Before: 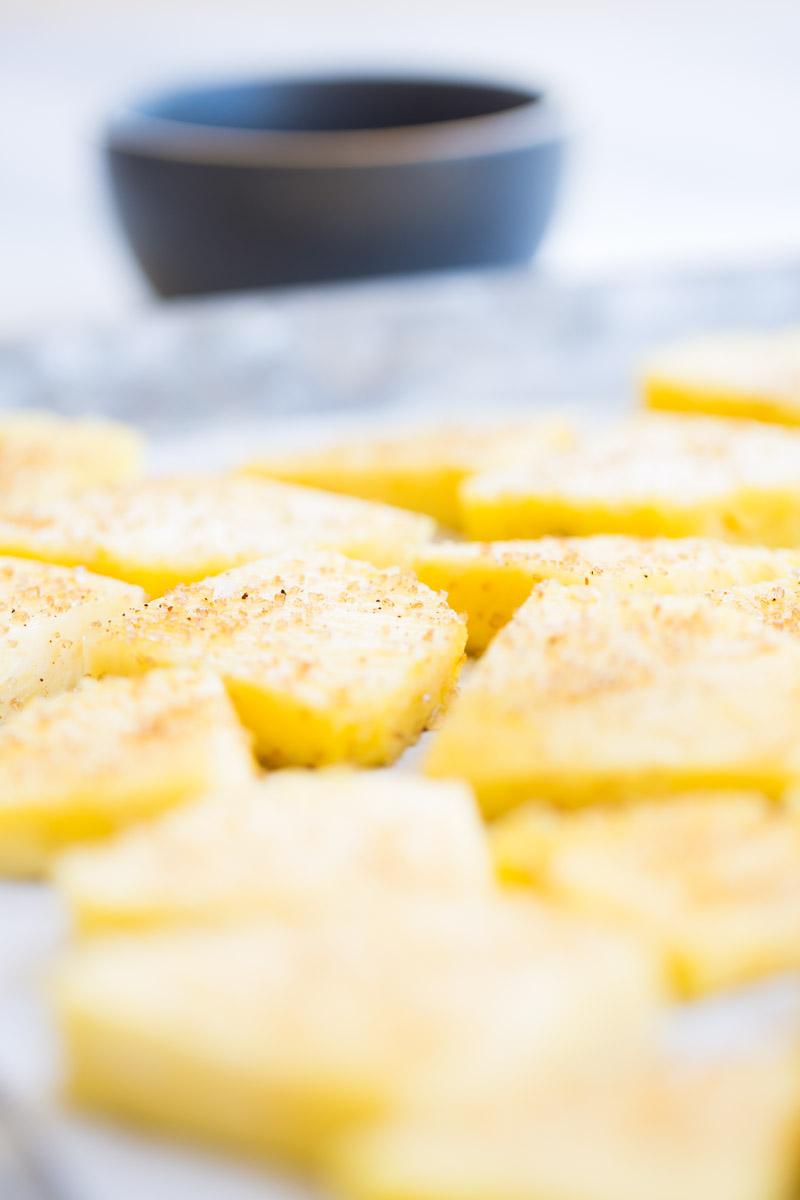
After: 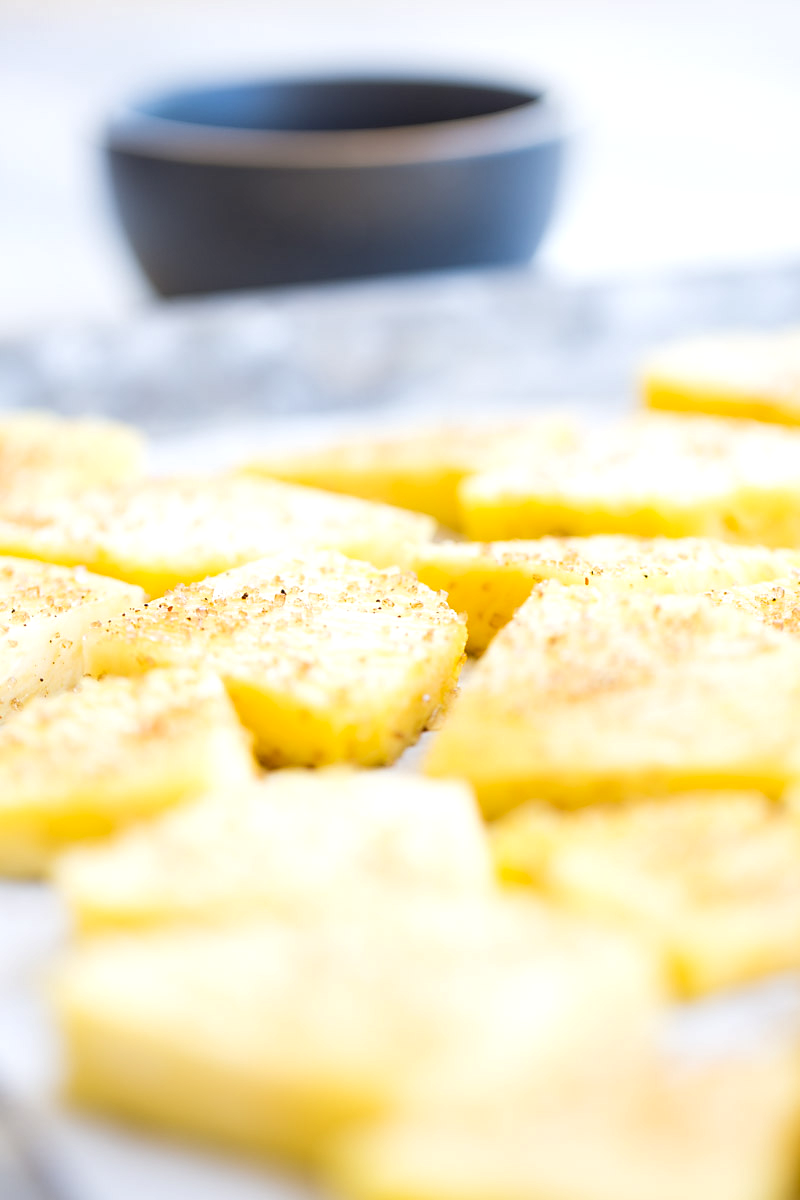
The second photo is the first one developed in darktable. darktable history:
rotate and perspective: automatic cropping original format, crop left 0, crop top 0
sharpen: radius 1.864, amount 0.398, threshold 1.271
rgb levels: preserve colors max RGB
exposure: exposure 0.161 EV, compensate highlight preservation false
local contrast: detail 130%
